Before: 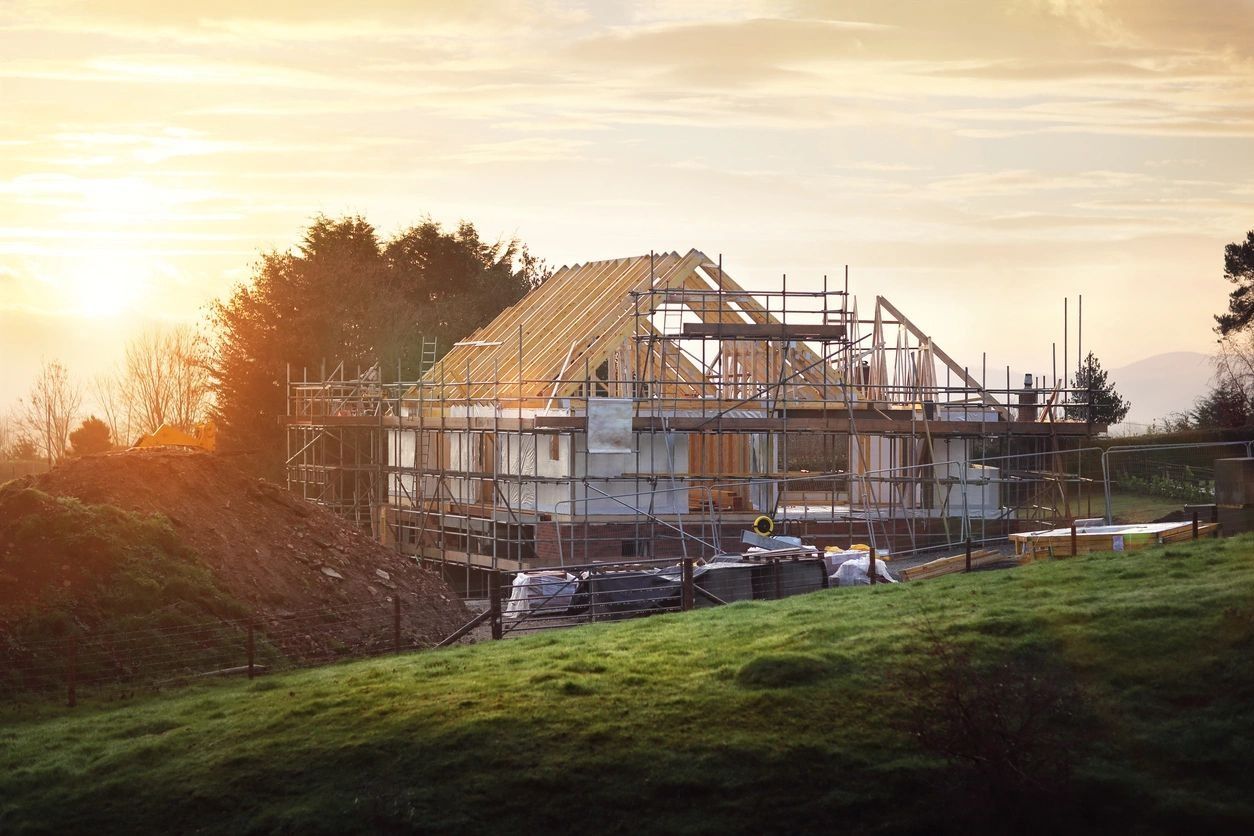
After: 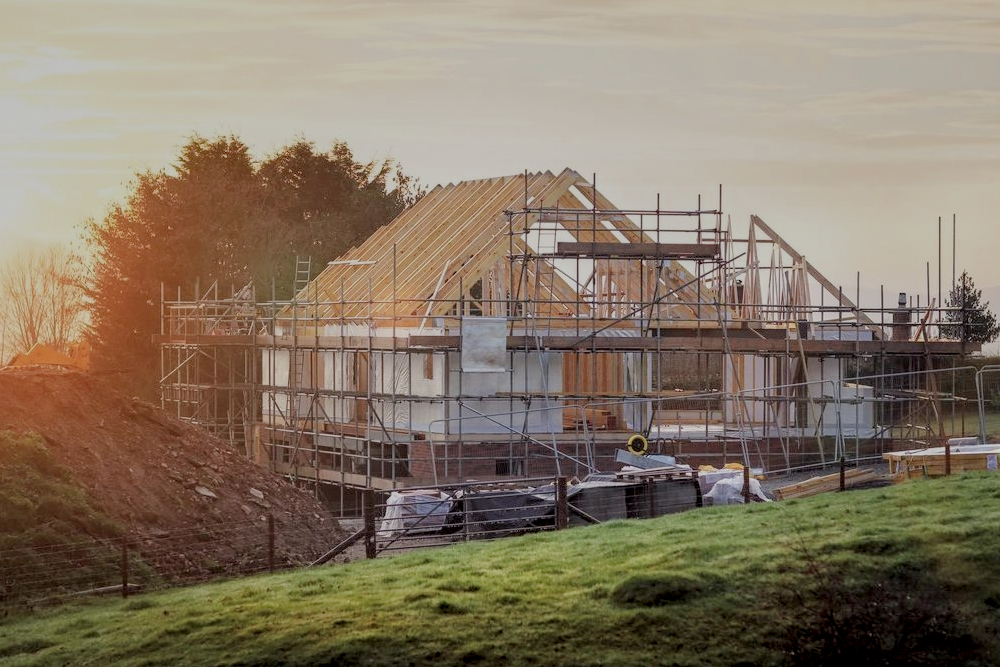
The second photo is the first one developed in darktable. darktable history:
filmic rgb: black relative exposure -7.07 EV, white relative exposure 5.97 EV, target black luminance 0%, hardness 2.74, latitude 62.12%, contrast 0.697, highlights saturation mix 10.46%, shadows ↔ highlights balance -0.086%
local contrast: detail 142%
crop and rotate: left 10.082%, top 9.795%, right 10.096%, bottom 10.333%
exposure: exposure 0.081 EV, compensate highlight preservation false
